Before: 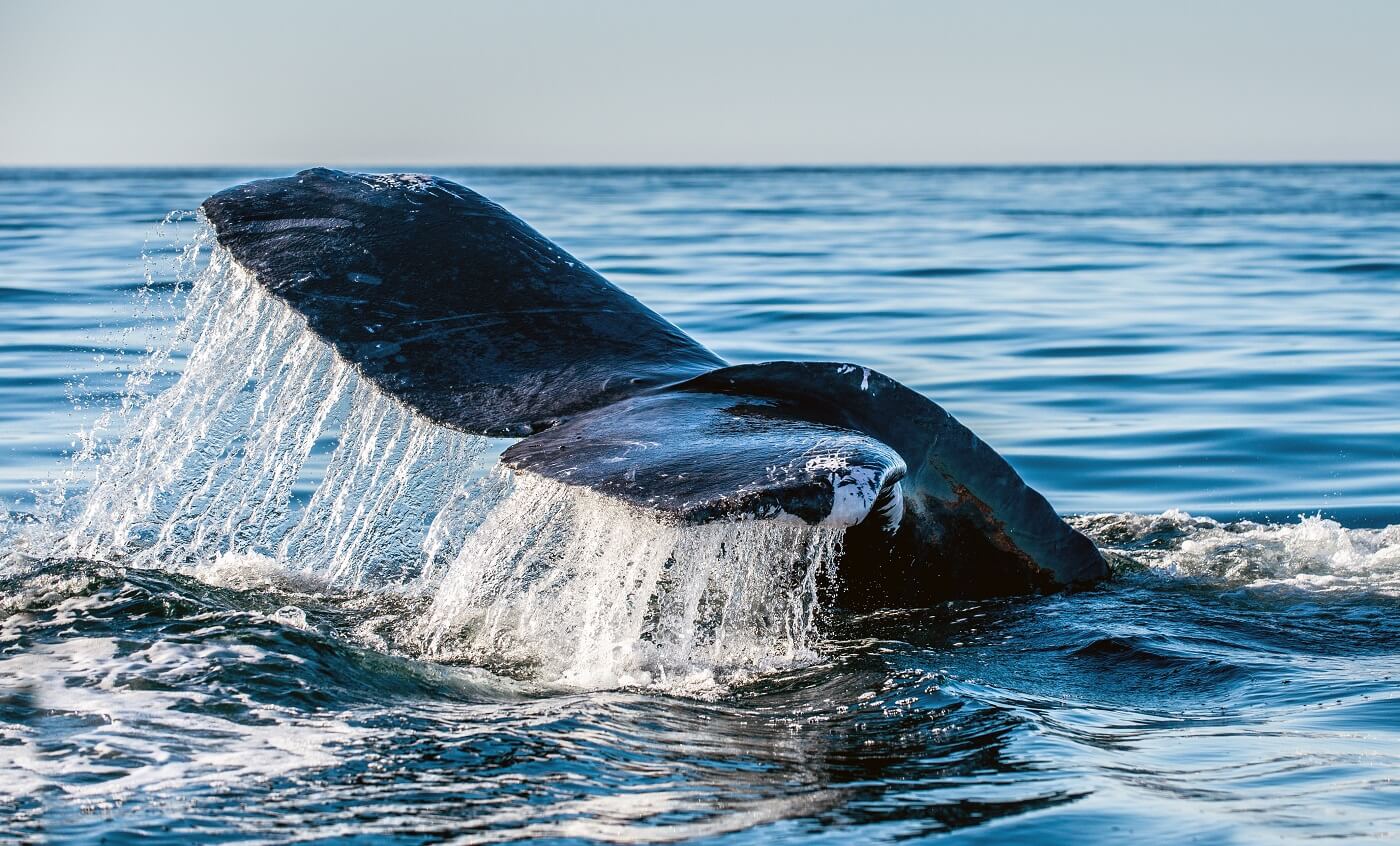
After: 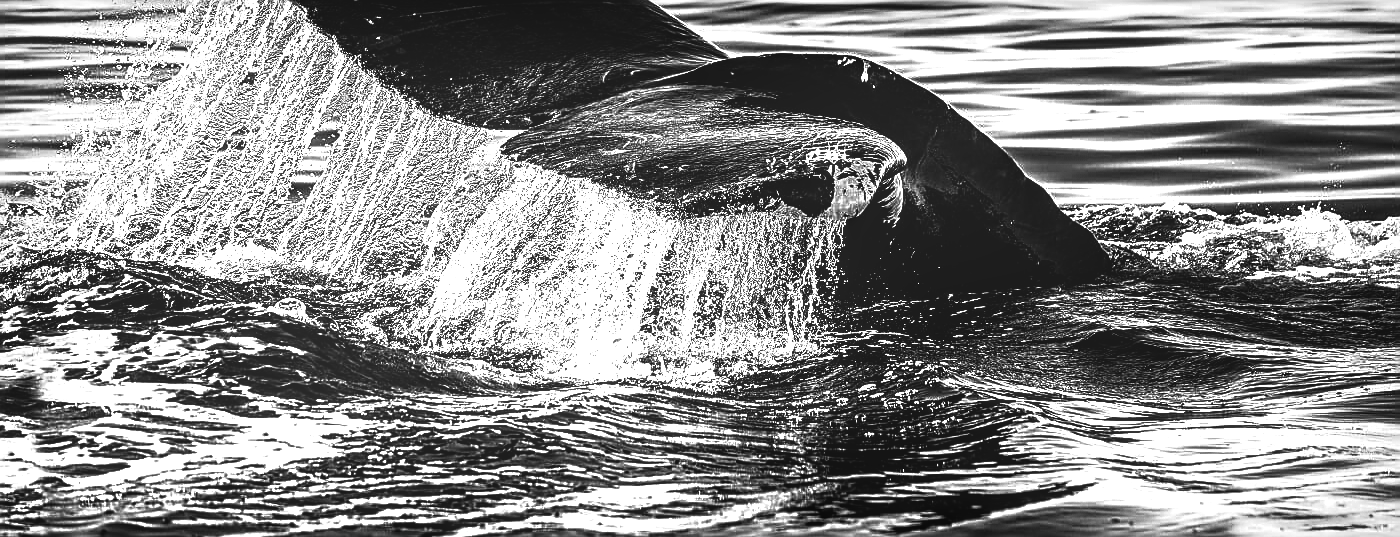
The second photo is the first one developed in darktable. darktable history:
exposure: exposure 1.15 EV, compensate highlight preservation false
shadows and highlights: shadows 37.27, highlights -28.18, soften with gaussian
vignetting: fall-off start 53.2%, brightness -0.594, saturation 0, automatic ratio true, width/height ratio 1.313, shape 0.22, unbound false
crop and rotate: top 36.435%
sharpen: amount 0.901
color contrast: green-magenta contrast 1.12, blue-yellow contrast 1.95, unbound 0
local contrast: detail 130%
contrast brightness saturation: contrast 0.02, brightness -1, saturation -1
